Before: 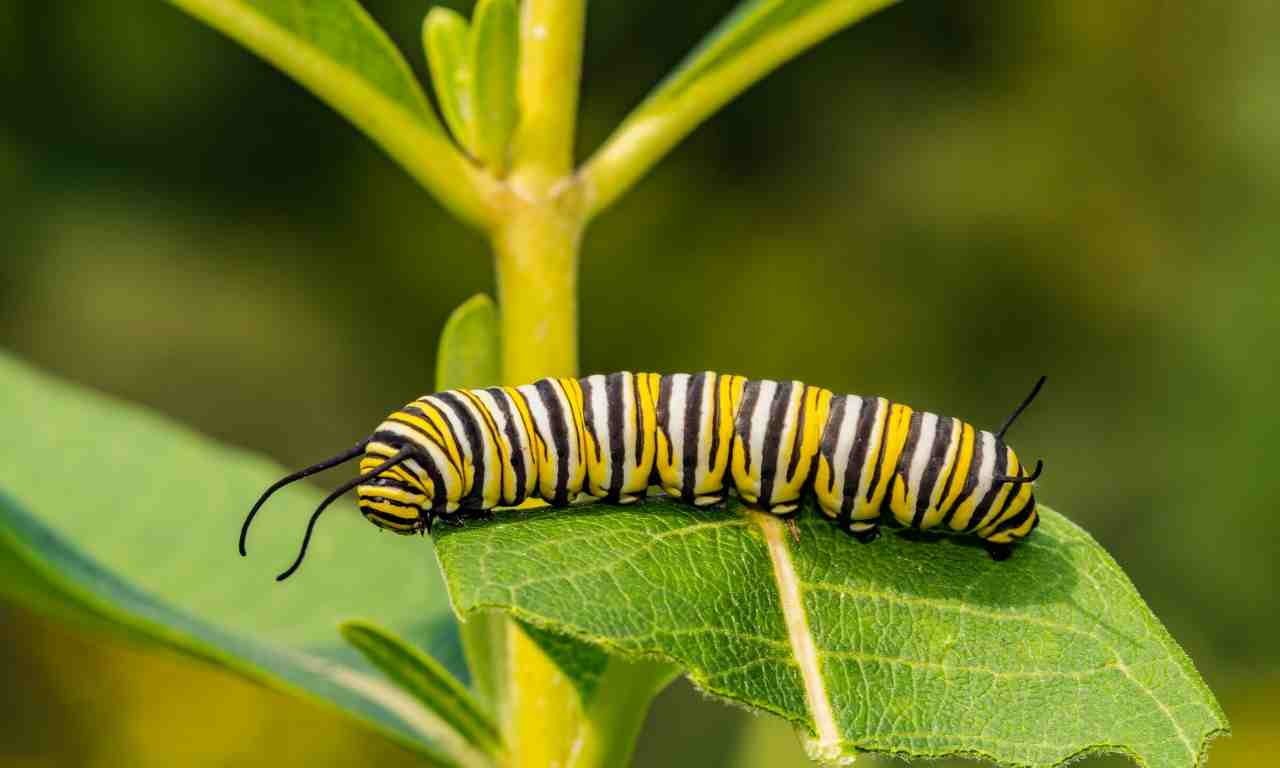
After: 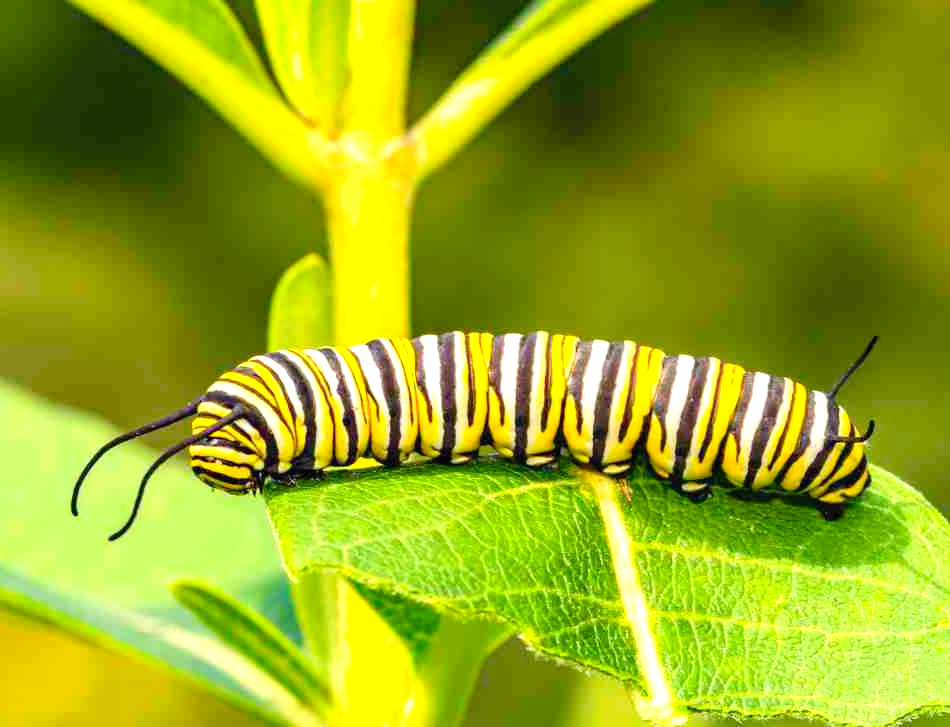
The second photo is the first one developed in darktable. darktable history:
crop and rotate: left 13.15%, top 5.251%, right 12.609%
exposure: black level correction 0, exposure 1 EV, compensate exposure bias true, compensate highlight preservation false
contrast brightness saturation: brightness 0.09, saturation 0.19
color balance rgb: perceptual saturation grading › global saturation 20%, perceptual saturation grading › highlights -25%, perceptual saturation grading › shadows 25%
